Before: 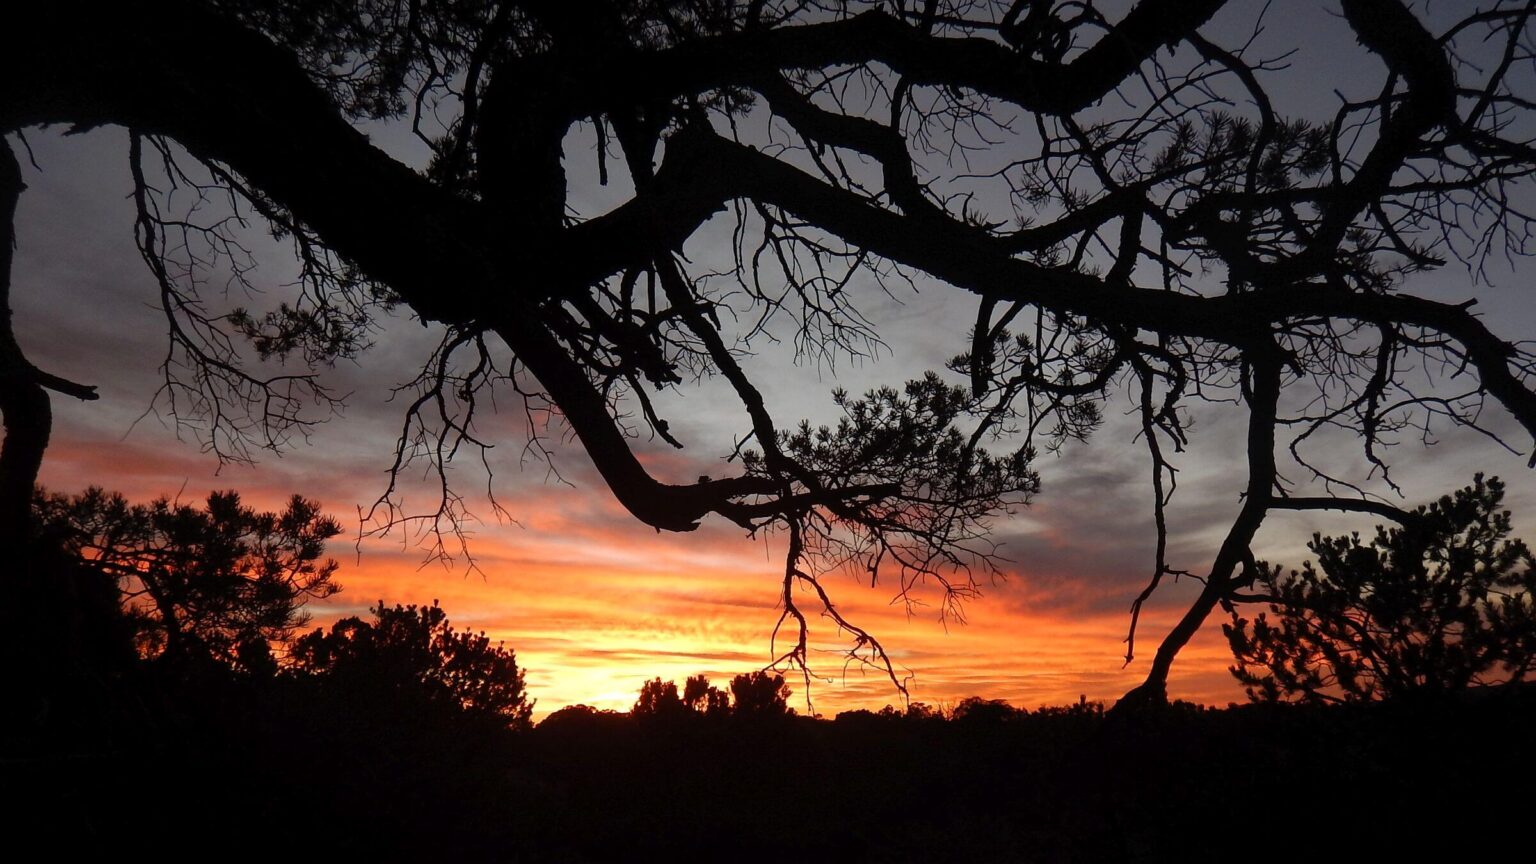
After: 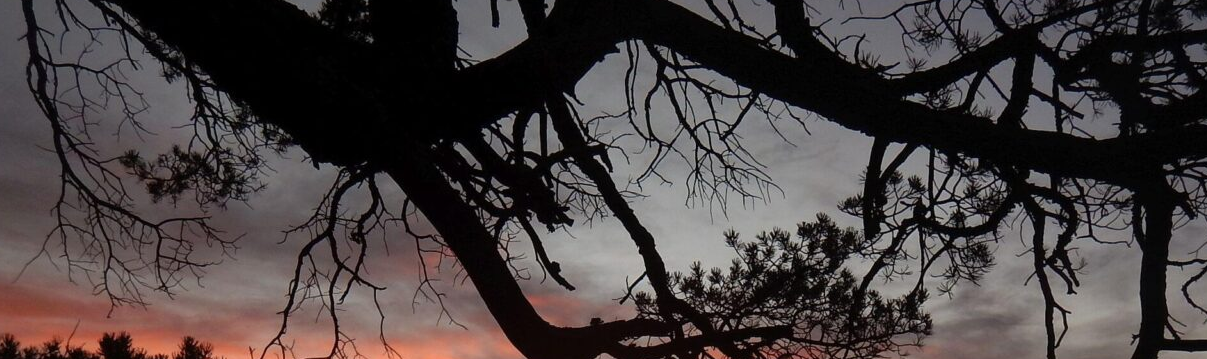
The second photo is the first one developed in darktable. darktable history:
exposure: compensate highlight preservation false
crop: left 7.036%, top 18.398%, right 14.379%, bottom 40.043%
